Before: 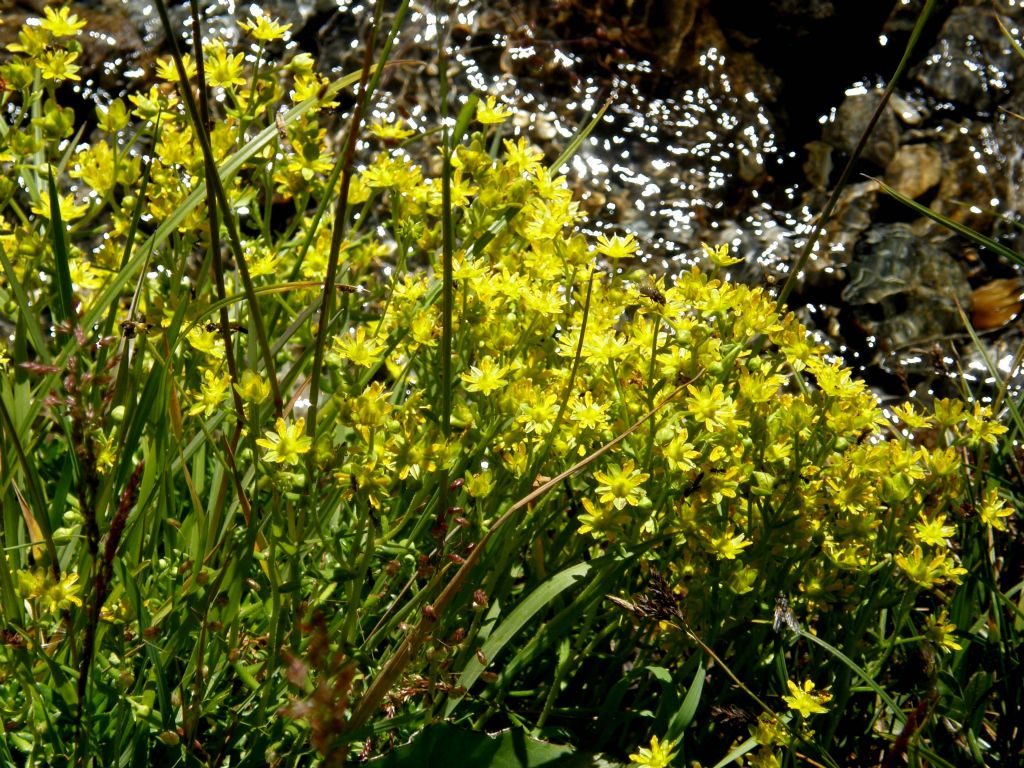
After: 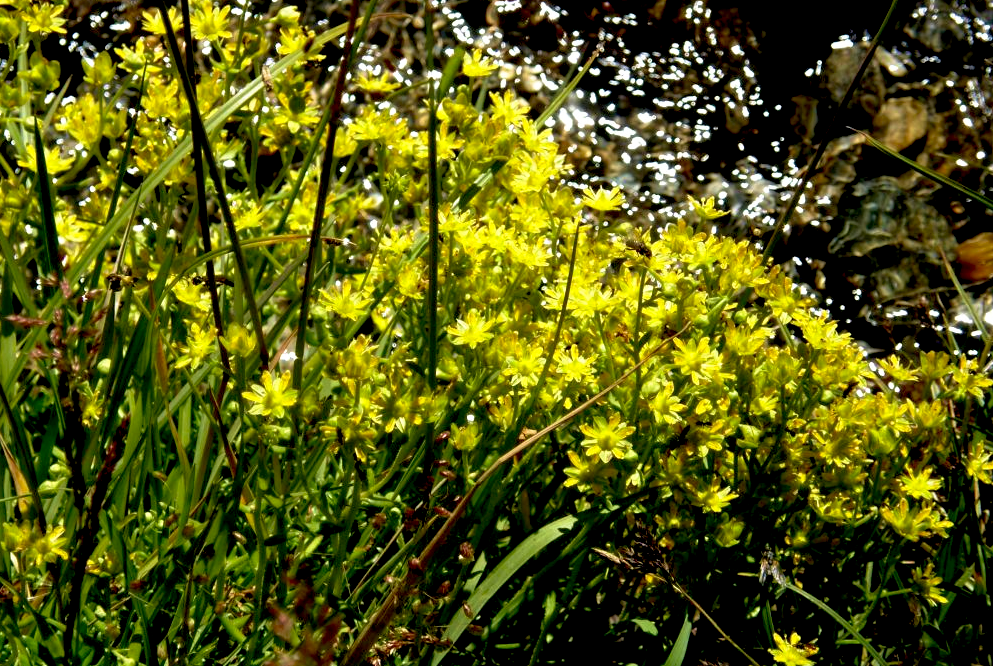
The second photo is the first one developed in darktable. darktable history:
crop: left 1.371%, top 6.187%, right 1.594%, bottom 7.078%
color calibration: illuminant same as pipeline (D50), adaptation none (bypass), x 0.331, y 0.334, temperature 5005.13 K
velvia: strength 40.19%
base curve: curves: ch0 [(0.017, 0) (0.425, 0.441) (0.844, 0.933) (1, 1)], preserve colors none
